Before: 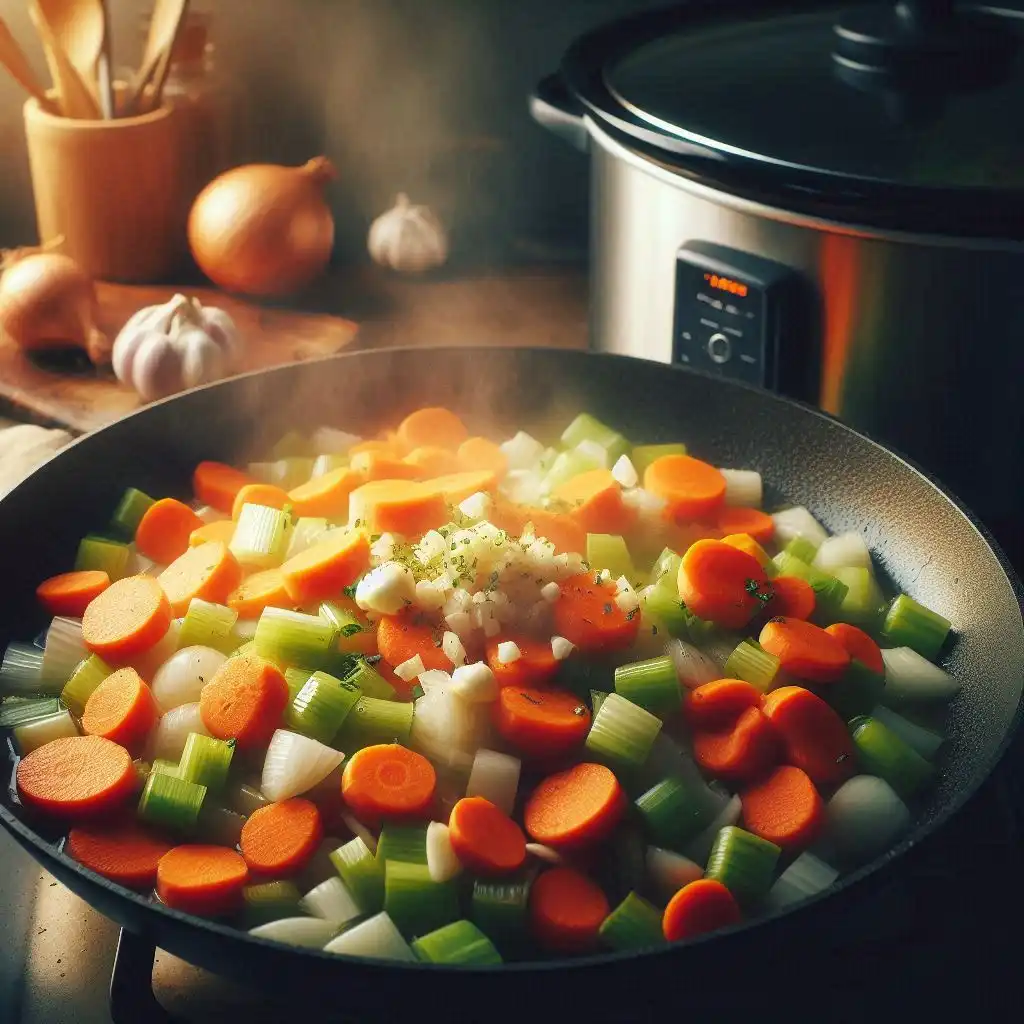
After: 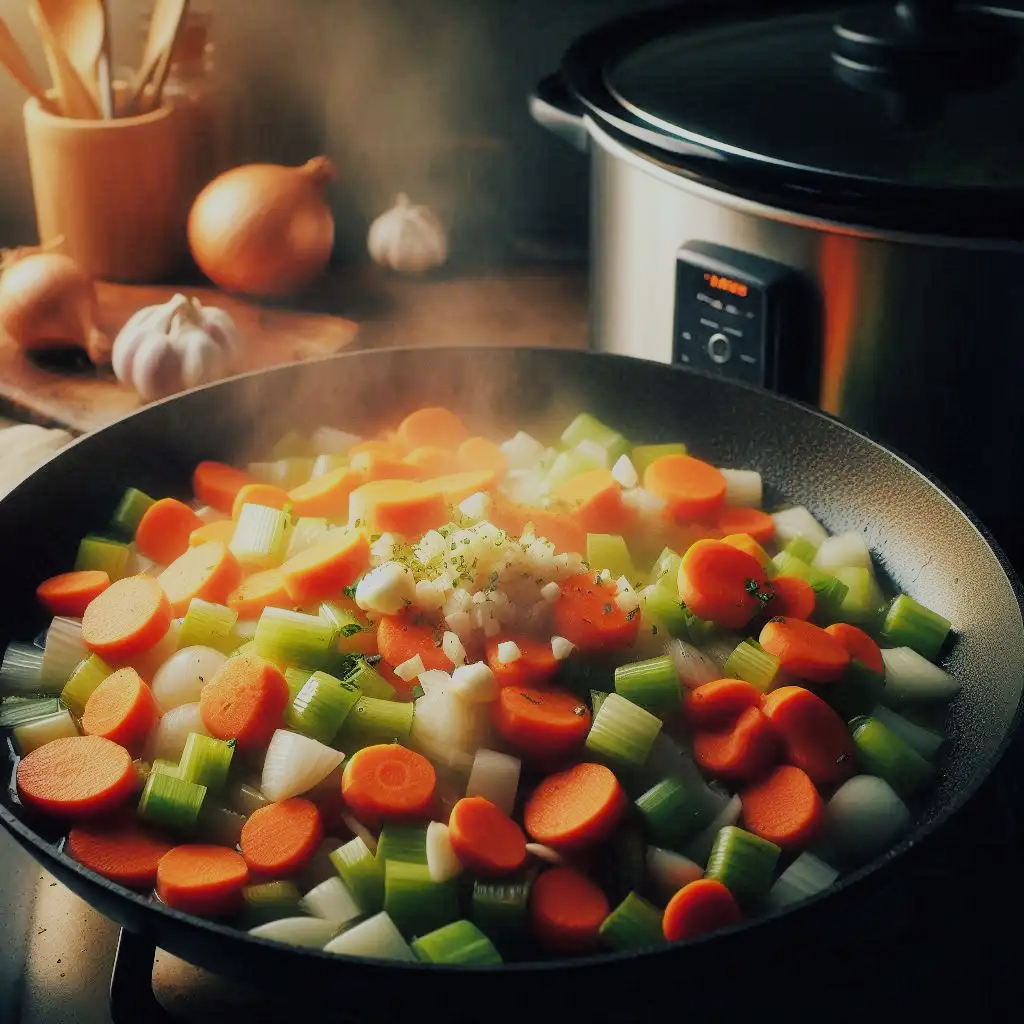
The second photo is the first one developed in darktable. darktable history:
filmic rgb: black relative exposure -7.65 EV, white relative exposure 4.56 EV, threshold 5.95 EV, hardness 3.61, enable highlight reconstruction true
